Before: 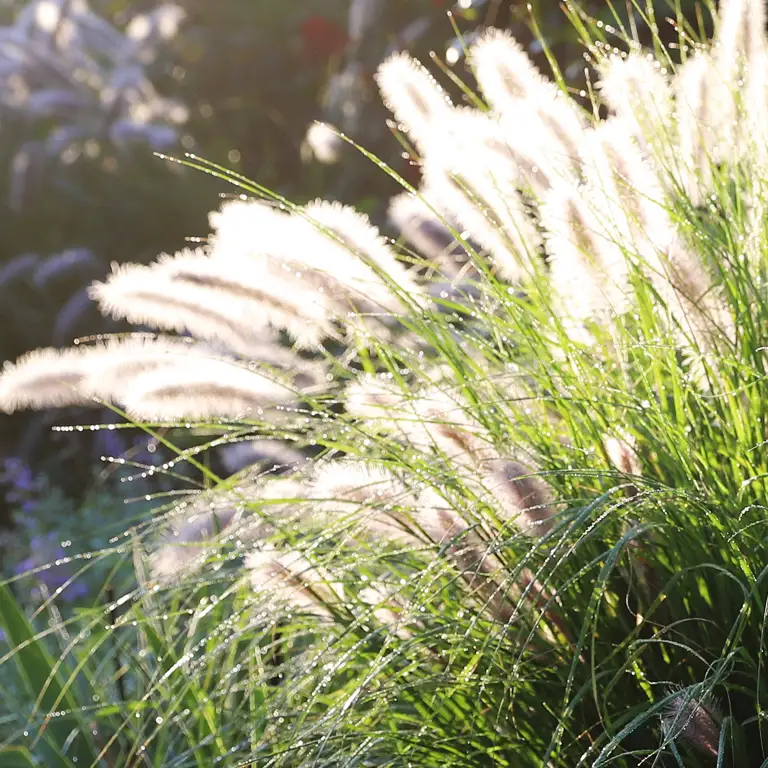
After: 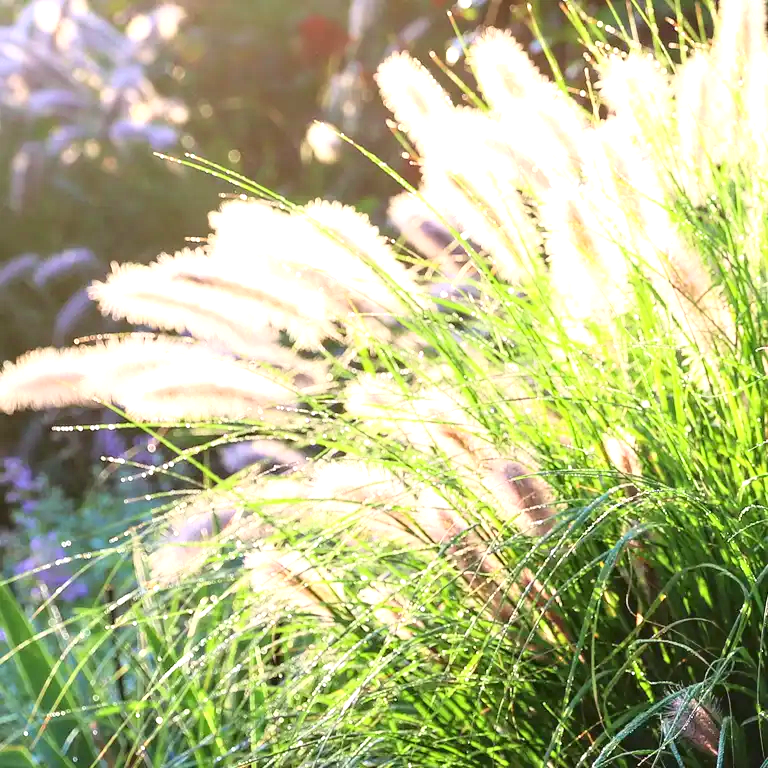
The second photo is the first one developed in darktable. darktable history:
tone equalizer: edges refinement/feathering 500, mask exposure compensation -1.57 EV, preserve details no
local contrast: detail 130%
exposure: exposure 0.578 EV, compensate highlight preservation false
tone curve: curves: ch0 [(0, 0) (0.091, 0.077) (0.389, 0.458) (0.745, 0.82) (0.844, 0.908) (0.909, 0.942) (1, 0.973)]; ch1 [(0, 0) (0.437, 0.404) (0.5, 0.5) (0.529, 0.55) (0.58, 0.6) (0.616, 0.649) (1, 1)]; ch2 [(0, 0) (0.442, 0.415) (0.5, 0.5) (0.535, 0.557) (0.585, 0.62) (1, 1)], color space Lab, independent channels, preserve colors none
